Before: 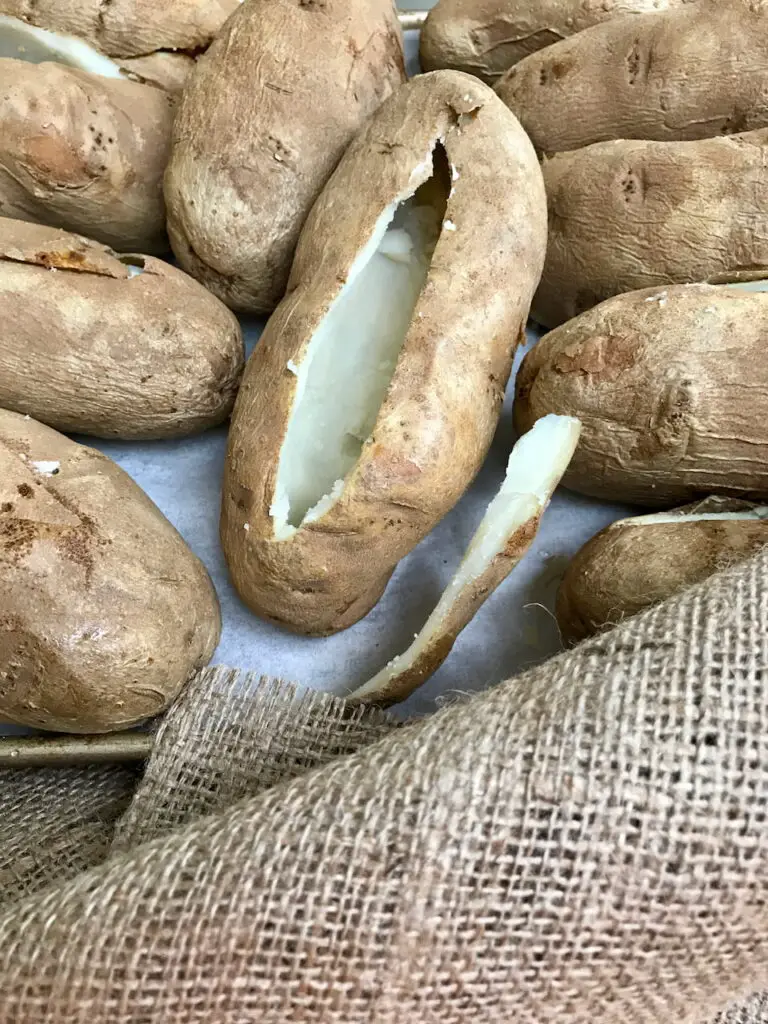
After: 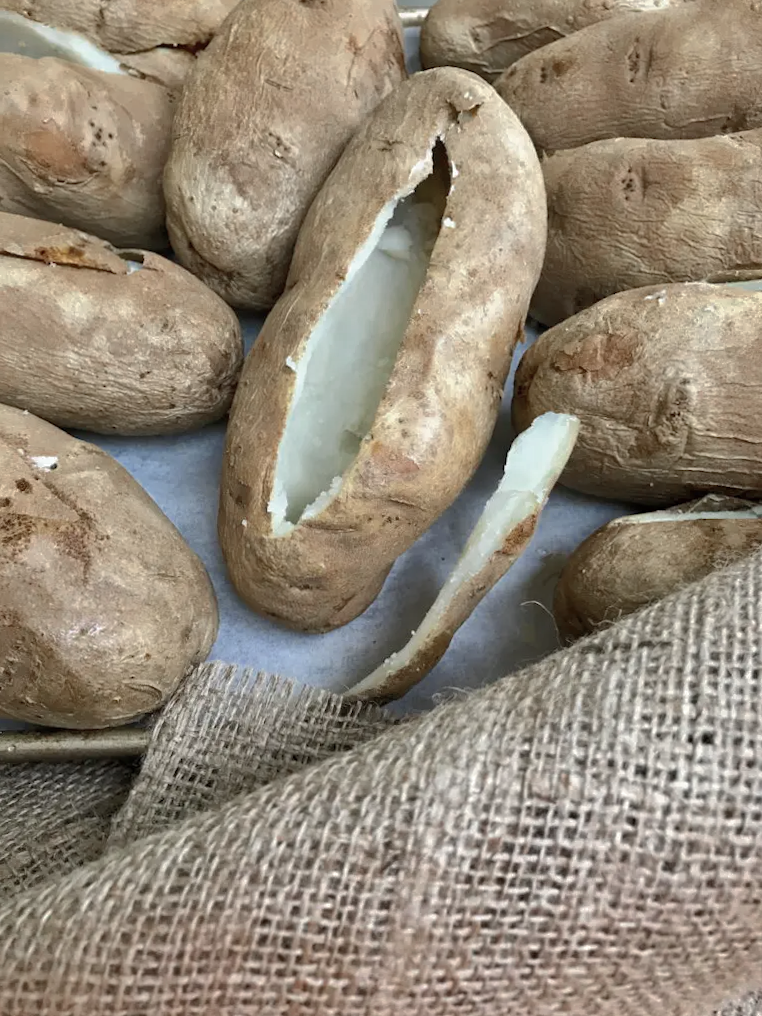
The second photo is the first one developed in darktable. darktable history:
crop and rotate: angle -0.307°
tone equalizer: on, module defaults
shadows and highlights: shadows 39.46, highlights -59.66
color zones: curves: ch0 [(0, 0.5) (0.125, 0.4) (0.25, 0.5) (0.375, 0.4) (0.5, 0.4) (0.625, 0.35) (0.75, 0.35) (0.875, 0.5)]; ch1 [(0, 0.35) (0.125, 0.45) (0.25, 0.35) (0.375, 0.35) (0.5, 0.35) (0.625, 0.35) (0.75, 0.45) (0.875, 0.35)]; ch2 [(0, 0.6) (0.125, 0.5) (0.25, 0.5) (0.375, 0.6) (0.5, 0.6) (0.625, 0.5) (0.75, 0.5) (0.875, 0.5)]
